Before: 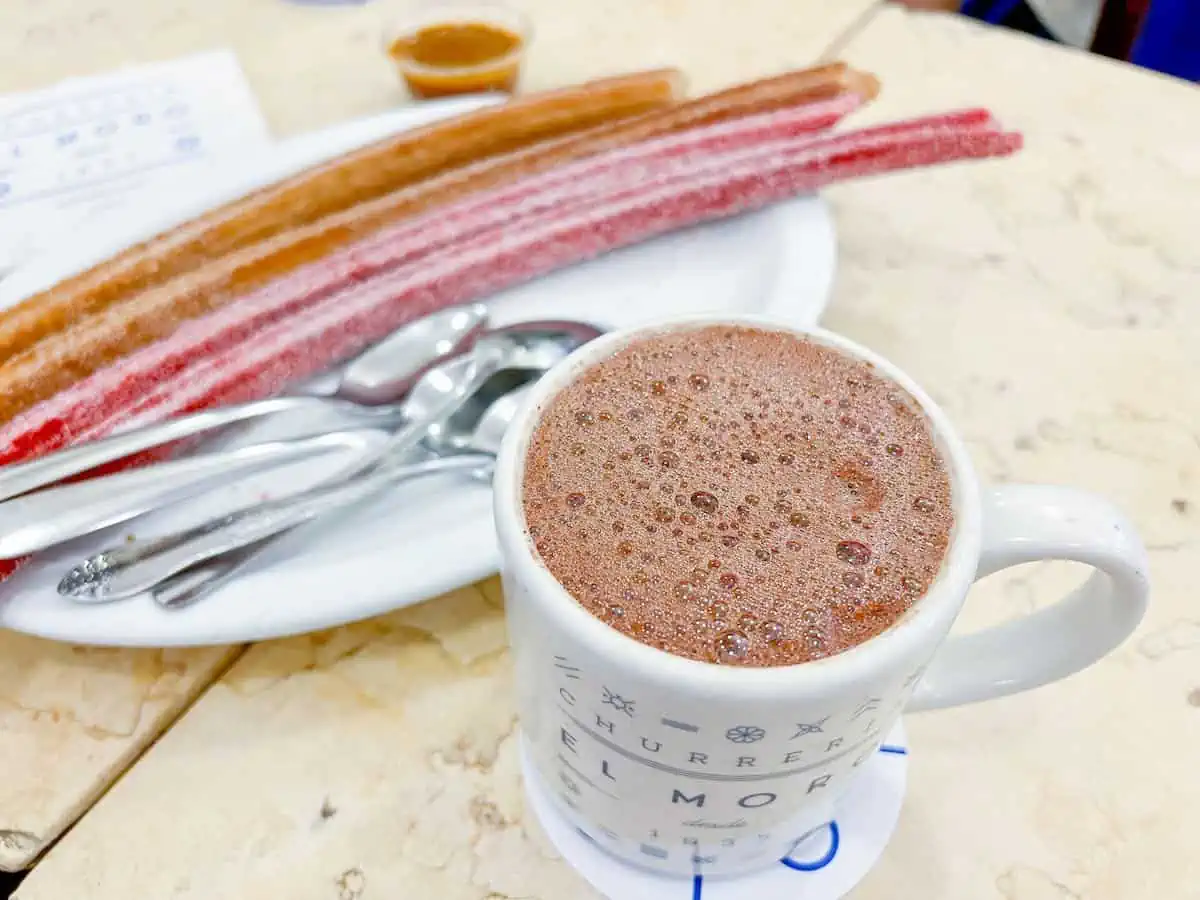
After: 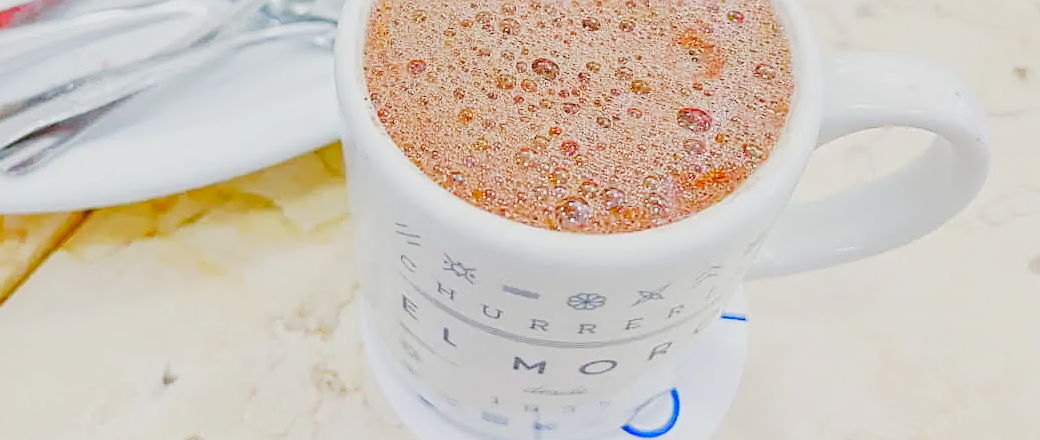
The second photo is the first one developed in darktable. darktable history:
crop and rotate: left 13.306%, top 48.129%, bottom 2.928%
exposure: black level correction 0, exposure 0.7 EV, compensate exposure bias true, compensate highlight preservation false
sharpen: on, module defaults
base curve: curves: ch0 [(0, 0) (0.032, 0.025) (0.121, 0.166) (0.206, 0.329) (0.605, 0.79) (1, 1)], preserve colors none
shadows and highlights: shadows 10, white point adjustment 1, highlights -40
contrast brightness saturation: contrast -0.28
